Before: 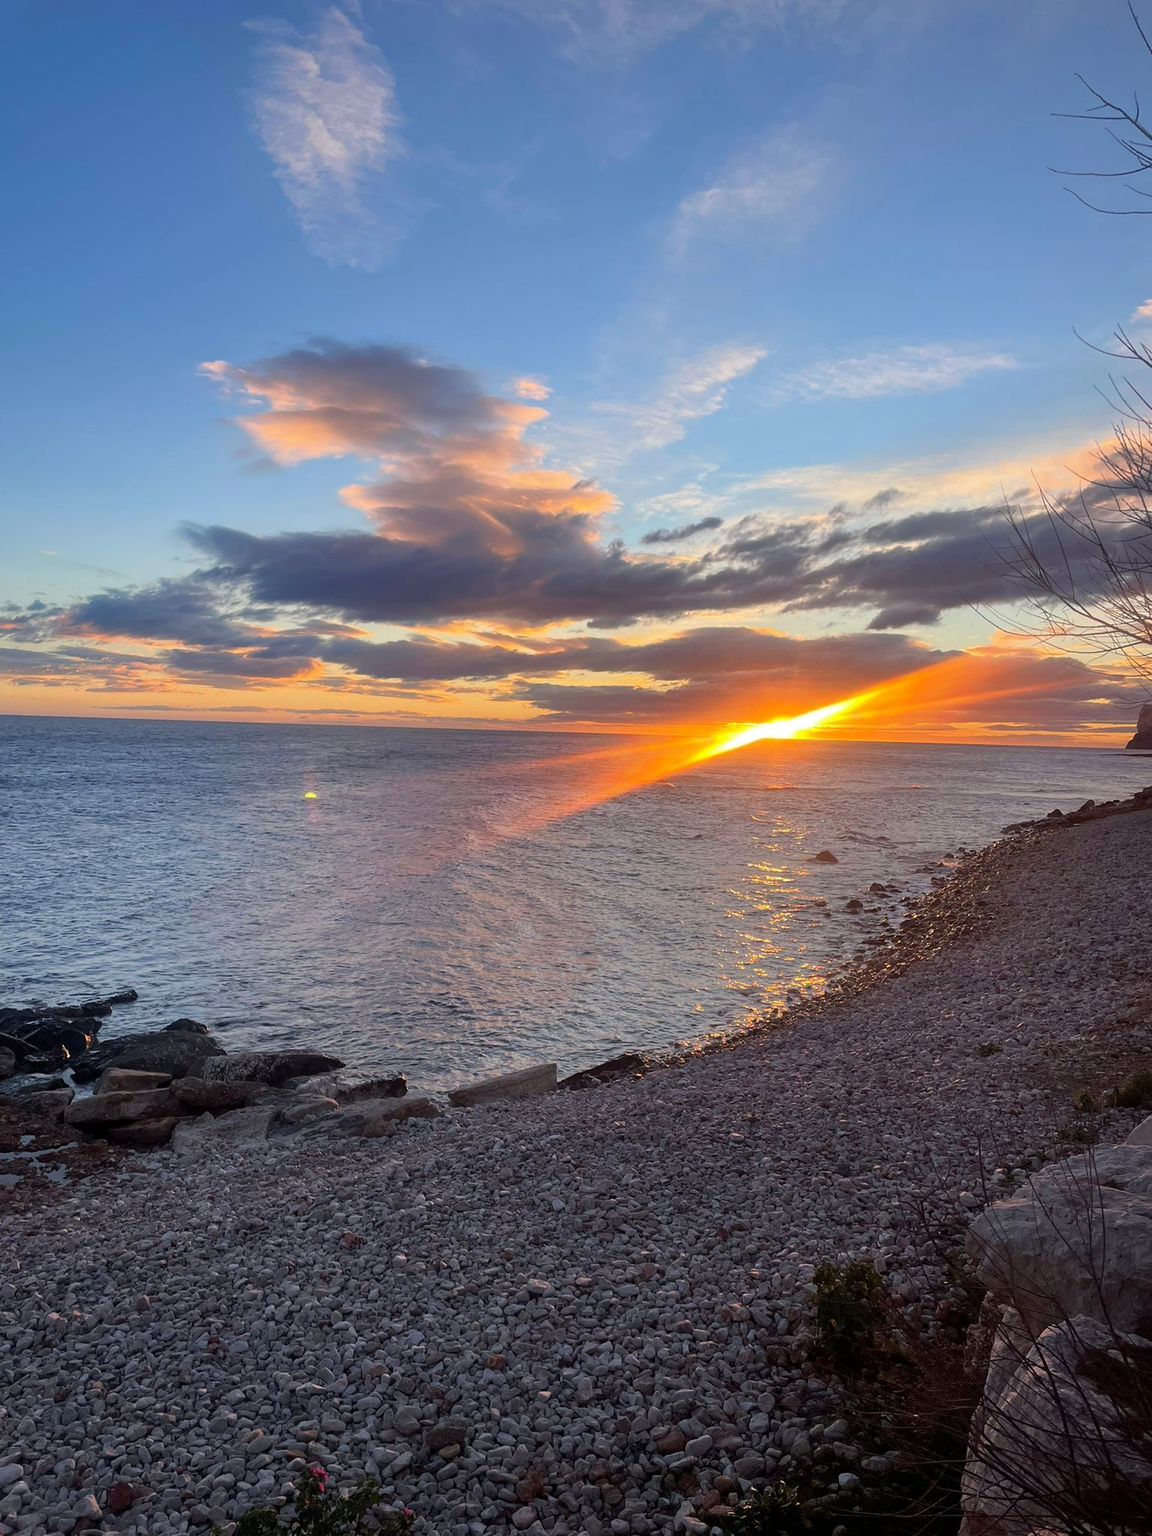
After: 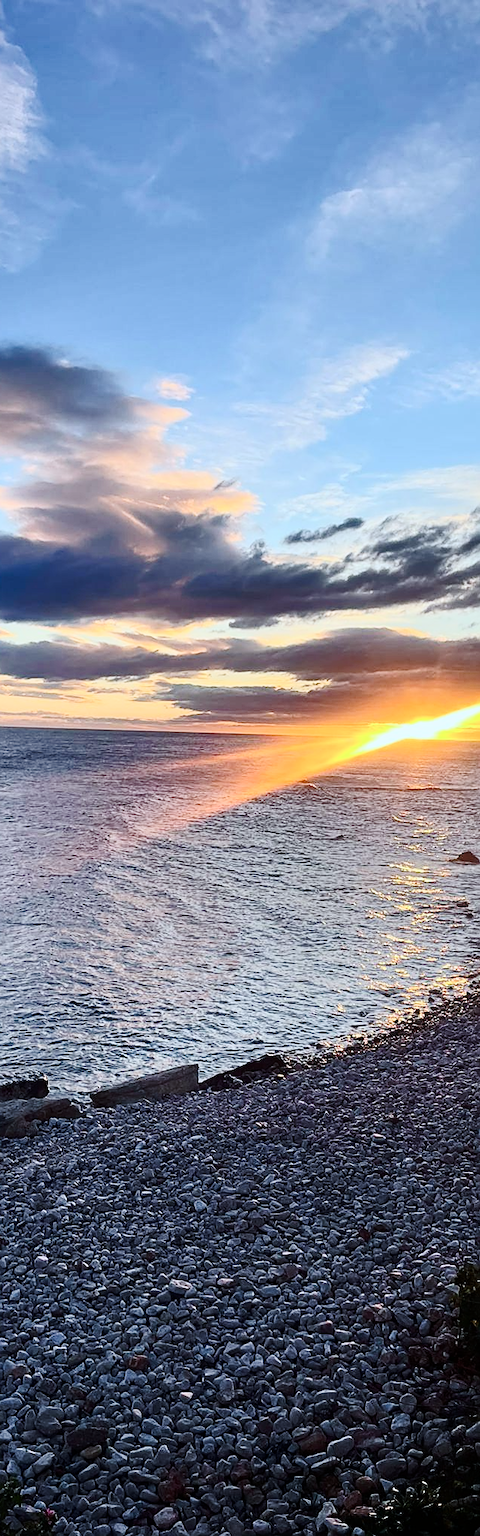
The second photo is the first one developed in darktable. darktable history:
shadows and highlights: radius 106.49, shadows 23.22, highlights -58.85, low approximation 0.01, soften with gaussian
sharpen: on, module defaults
tone curve: curves: ch0 [(0, 0) (0.071, 0.047) (0.266, 0.26) (0.483, 0.554) (0.753, 0.811) (1, 0.983)]; ch1 [(0, 0) (0.346, 0.307) (0.408, 0.387) (0.463, 0.465) (0.482, 0.493) (0.502, 0.499) (0.517, 0.502) (0.55, 0.548) (0.597, 0.61) (0.651, 0.698) (1, 1)]; ch2 [(0, 0) (0.346, 0.34) (0.434, 0.46) (0.485, 0.494) (0.5, 0.498) (0.517, 0.506) (0.526, 0.545) (0.583, 0.61) (0.625, 0.659) (1, 1)], preserve colors none
color calibration: illuminant Planckian (black body), x 0.376, y 0.374, temperature 4115.68 K
crop: left 31.125%, right 27.16%
contrast brightness saturation: contrast 0.373, brightness 0.113
exposure: compensate exposure bias true, compensate highlight preservation false
